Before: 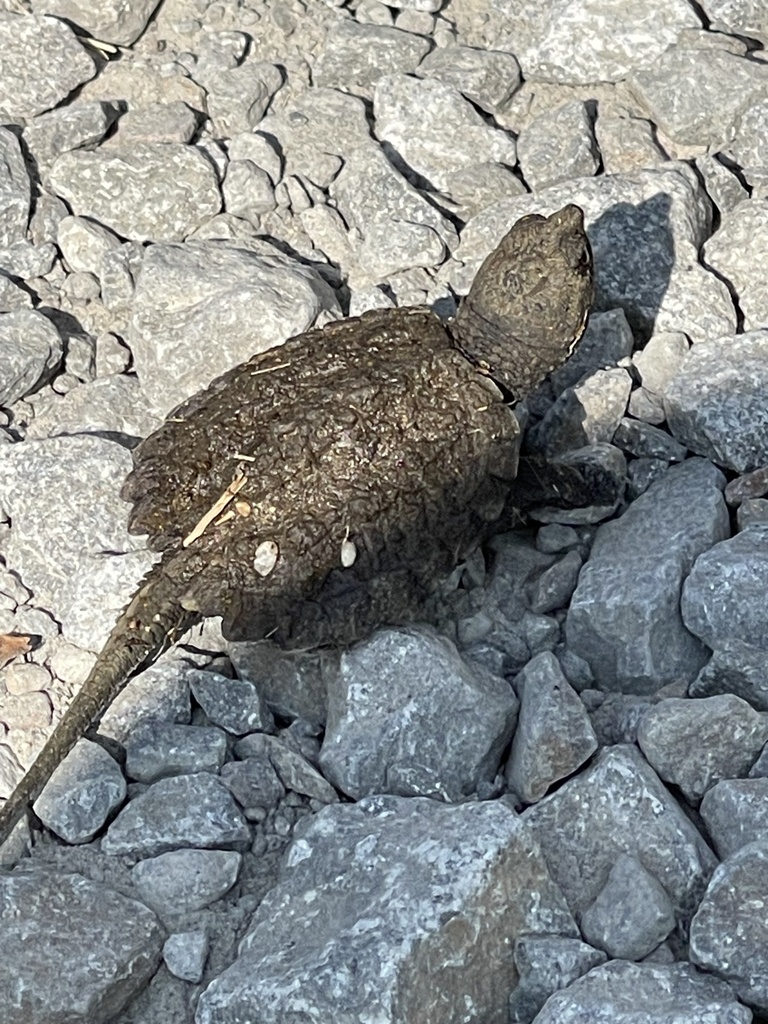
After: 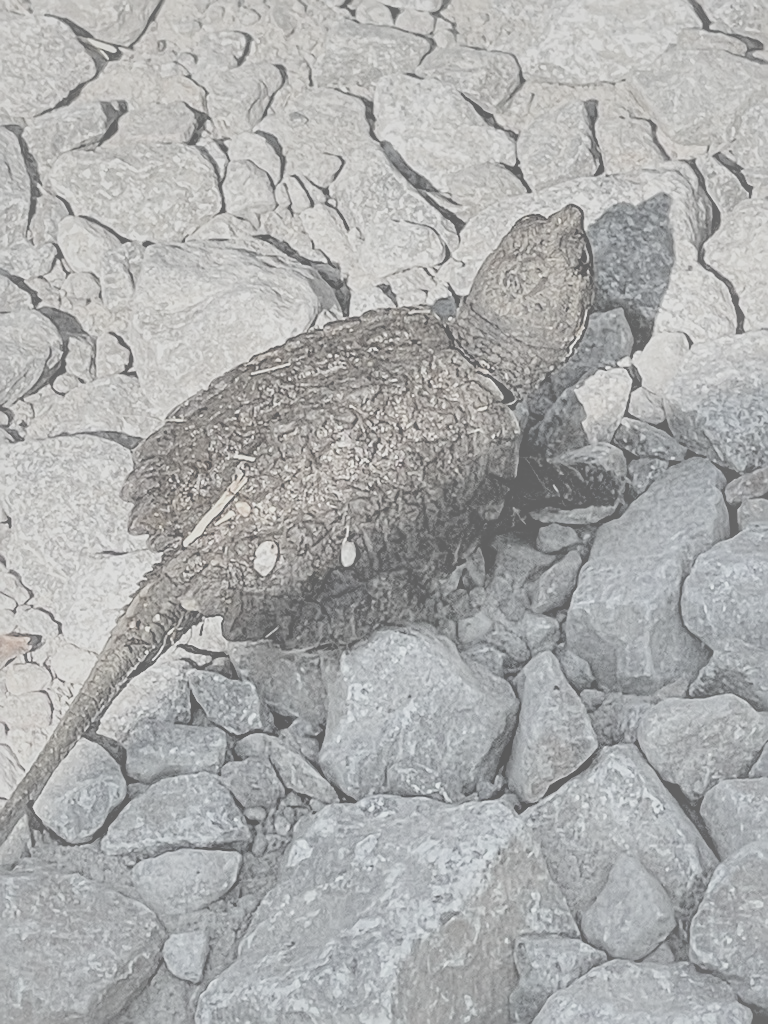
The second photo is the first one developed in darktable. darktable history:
filmic rgb: black relative exposure -8.01 EV, white relative exposure 3.88 EV, hardness 4.26
color correction: highlights b* 0.031
local contrast: on, module defaults
sharpen: on, module defaults
contrast brightness saturation: contrast -0.307, brightness 0.744, saturation -0.787
shadows and highlights: shadows 29.96
